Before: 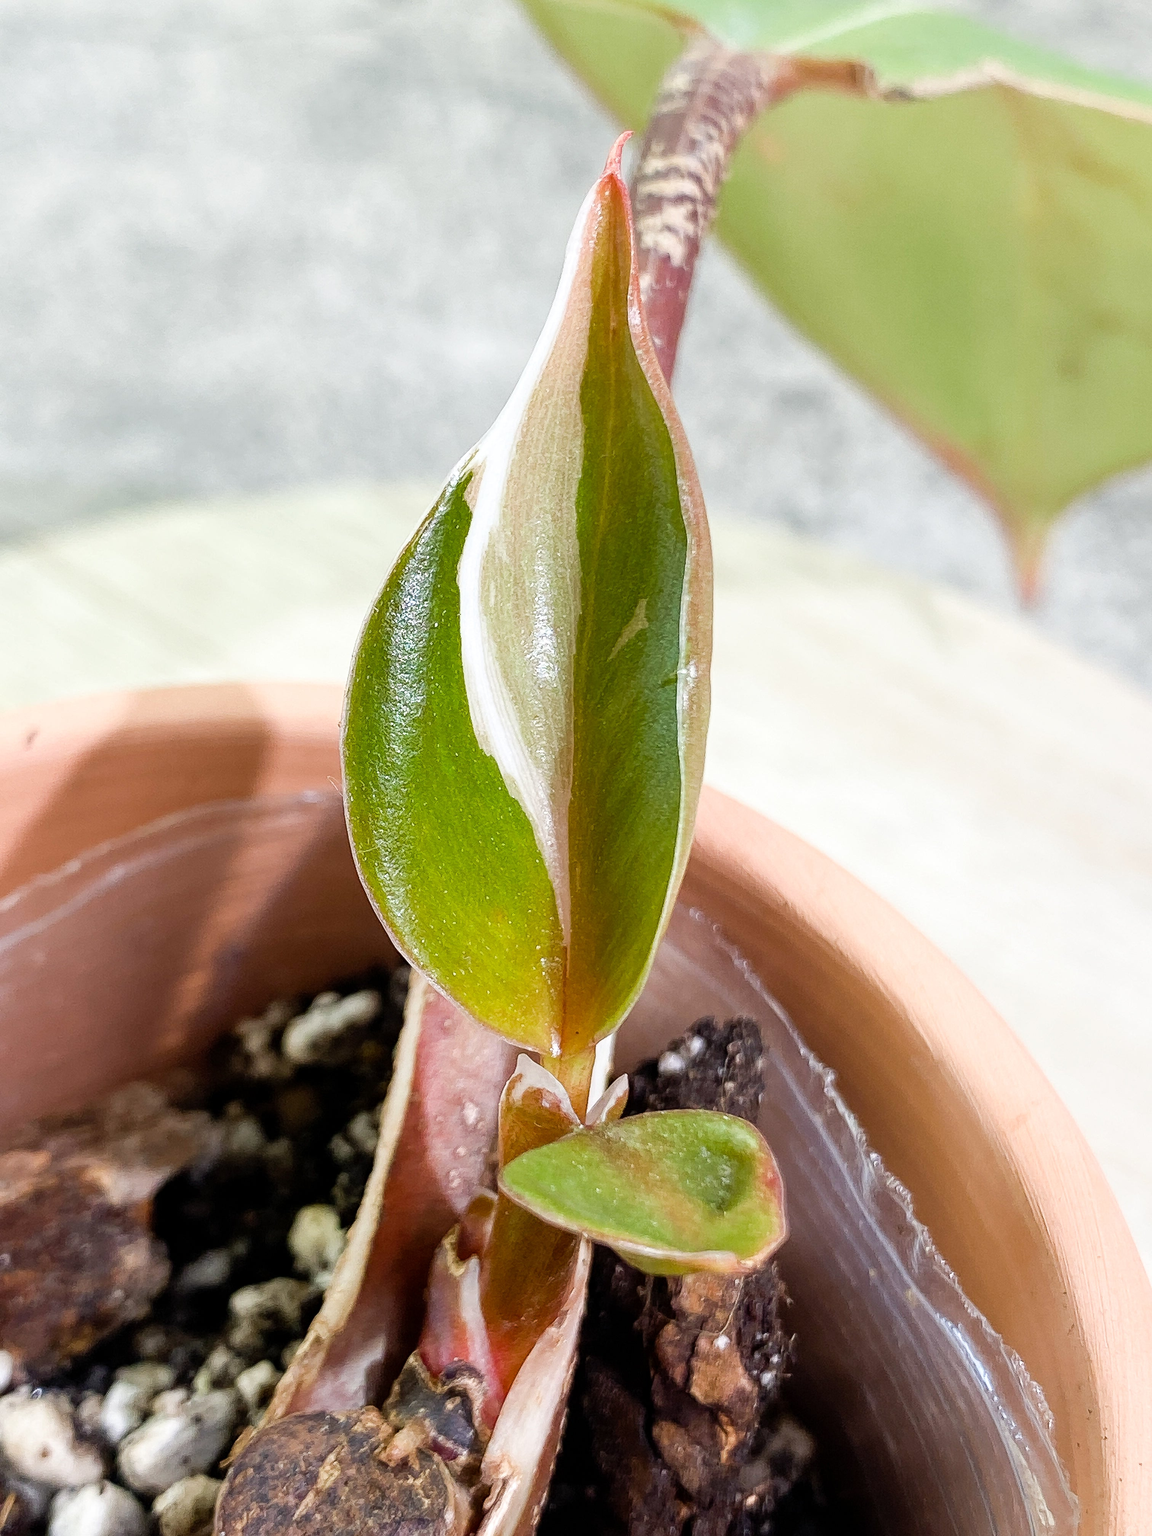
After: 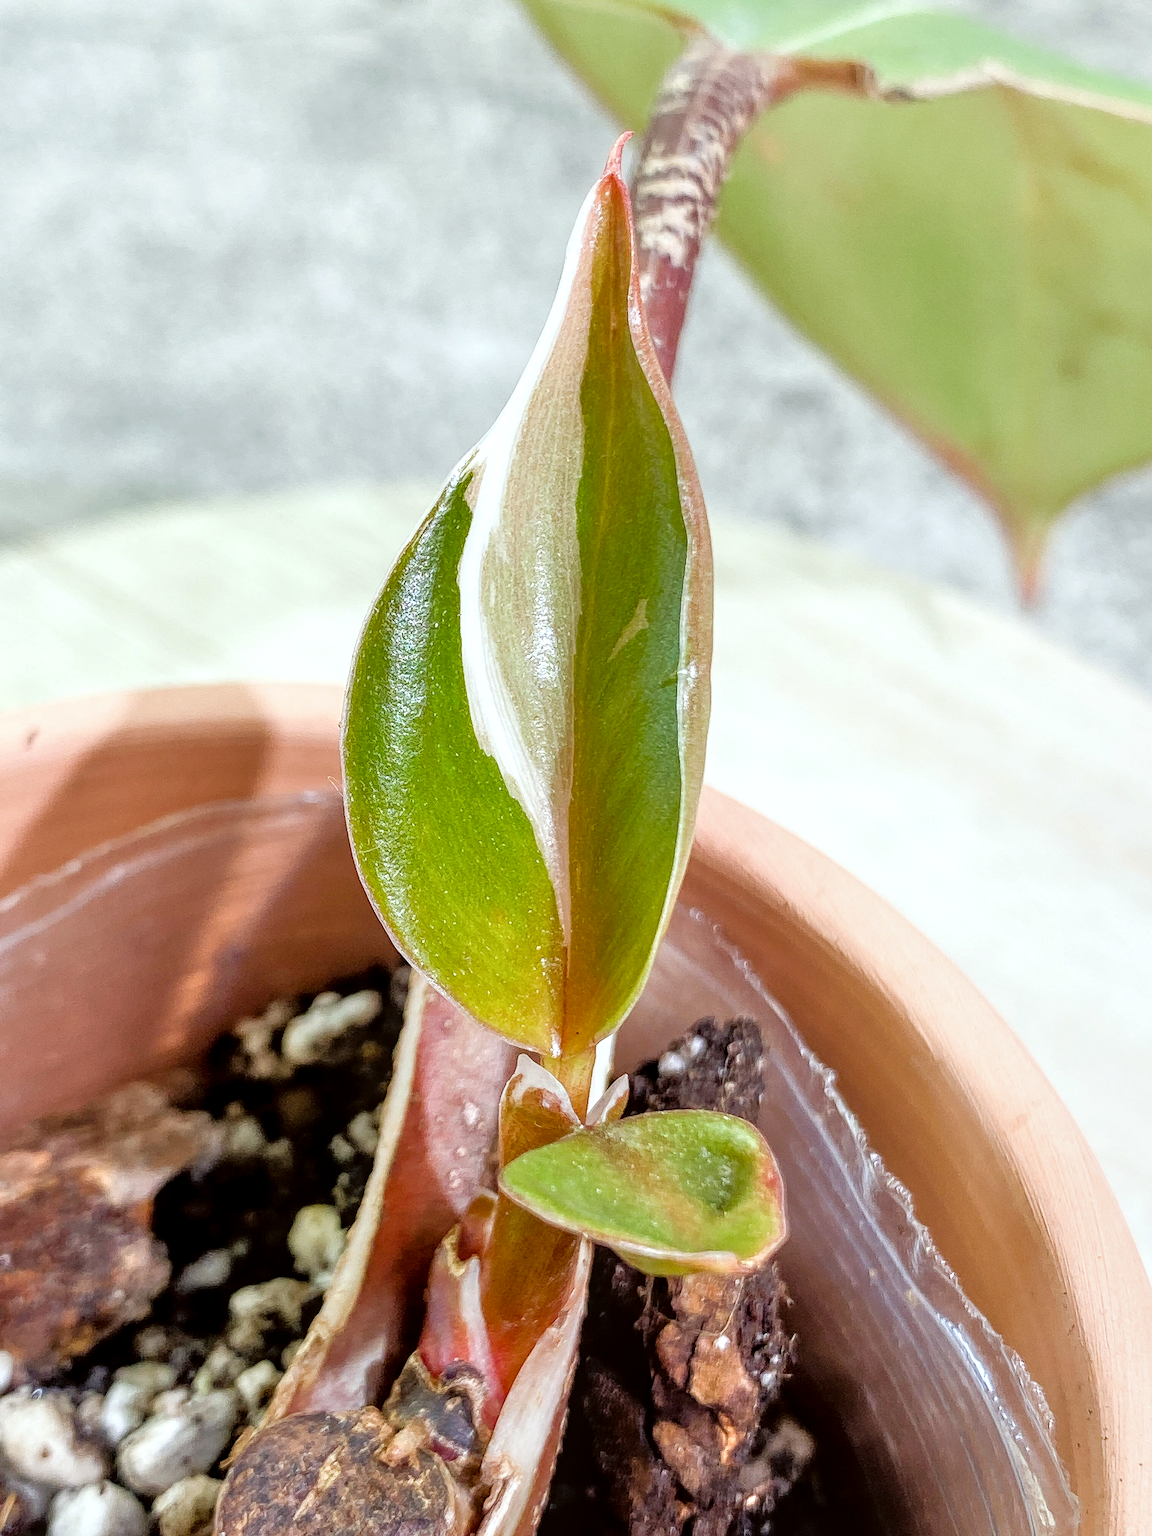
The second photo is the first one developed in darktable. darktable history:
local contrast: on, module defaults
tone equalizer: -7 EV 0.153 EV, -6 EV 0.592 EV, -5 EV 1.17 EV, -4 EV 1.29 EV, -3 EV 1.16 EV, -2 EV 0.6 EV, -1 EV 0.165 EV
tone curve: curves: ch0 [(0, 0) (0.003, 0.003) (0.011, 0.011) (0.025, 0.025) (0.044, 0.044) (0.069, 0.069) (0.1, 0.099) (0.136, 0.135) (0.177, 0.176) (0.224, 0.223) (0.277, 0.275) (0.335, 0.333) (0.399, 0.396) (0.468, 0.465) (0.543, 0.546) (0.623, 0.625) (0.709, 0.711) (0.801, 0.802) (0.898, 0.898) (1, 1)], preserve colors none
color correction: highlights a* -2.82, highlights b* -2.21, shadows a* 2.18, shadows b* 3.03
